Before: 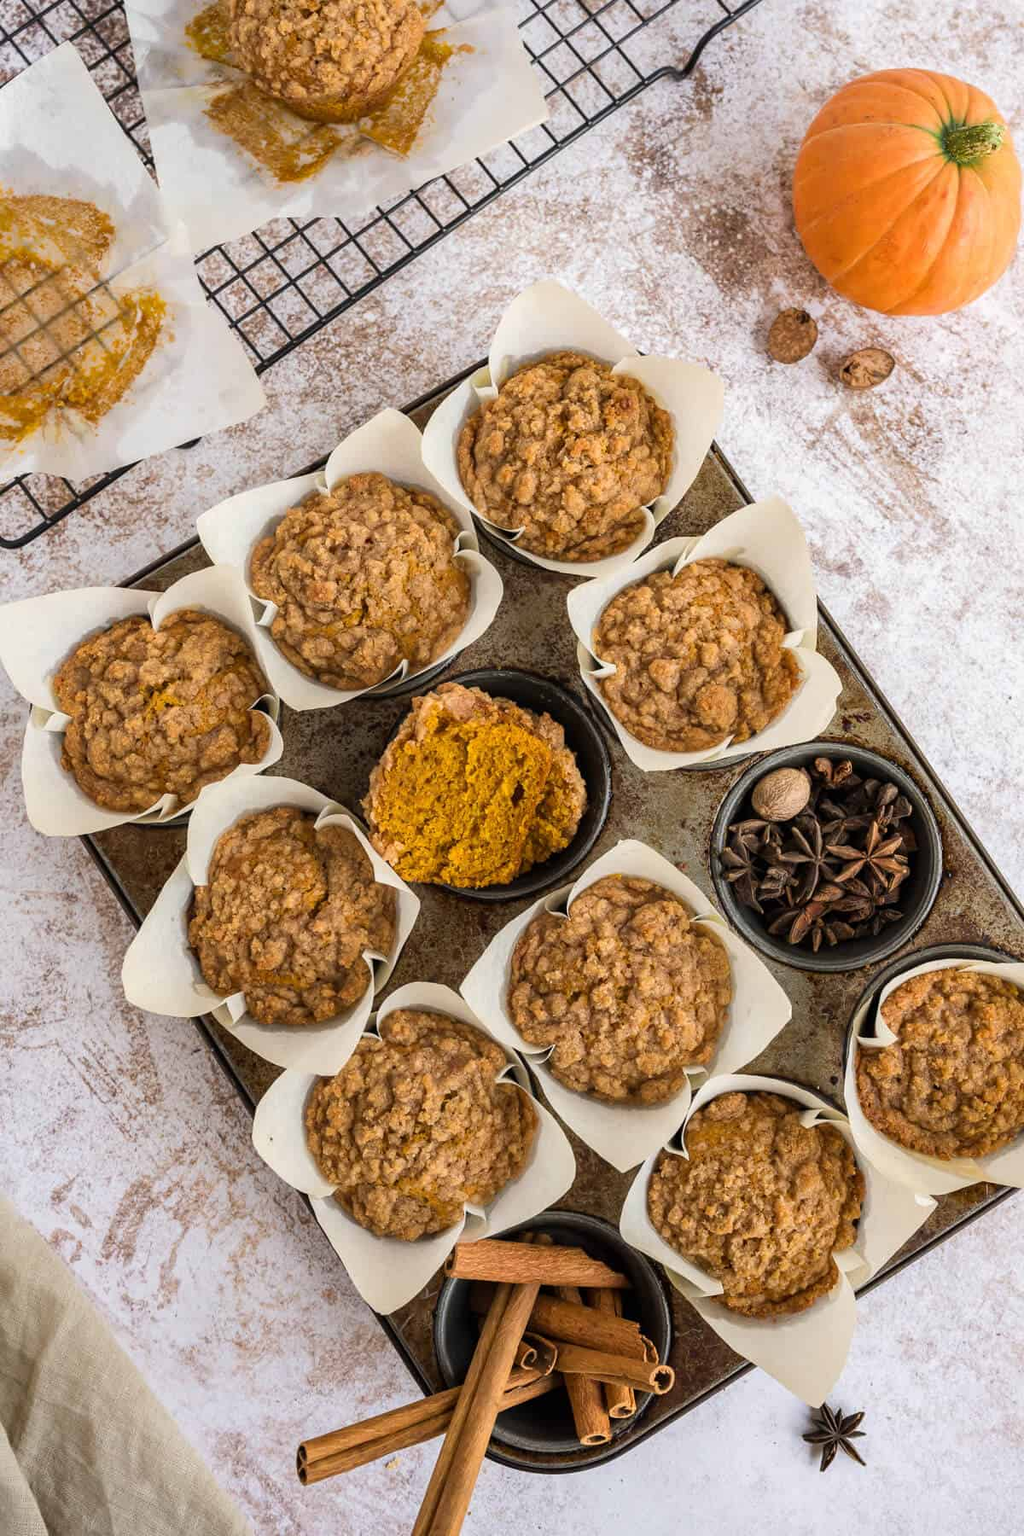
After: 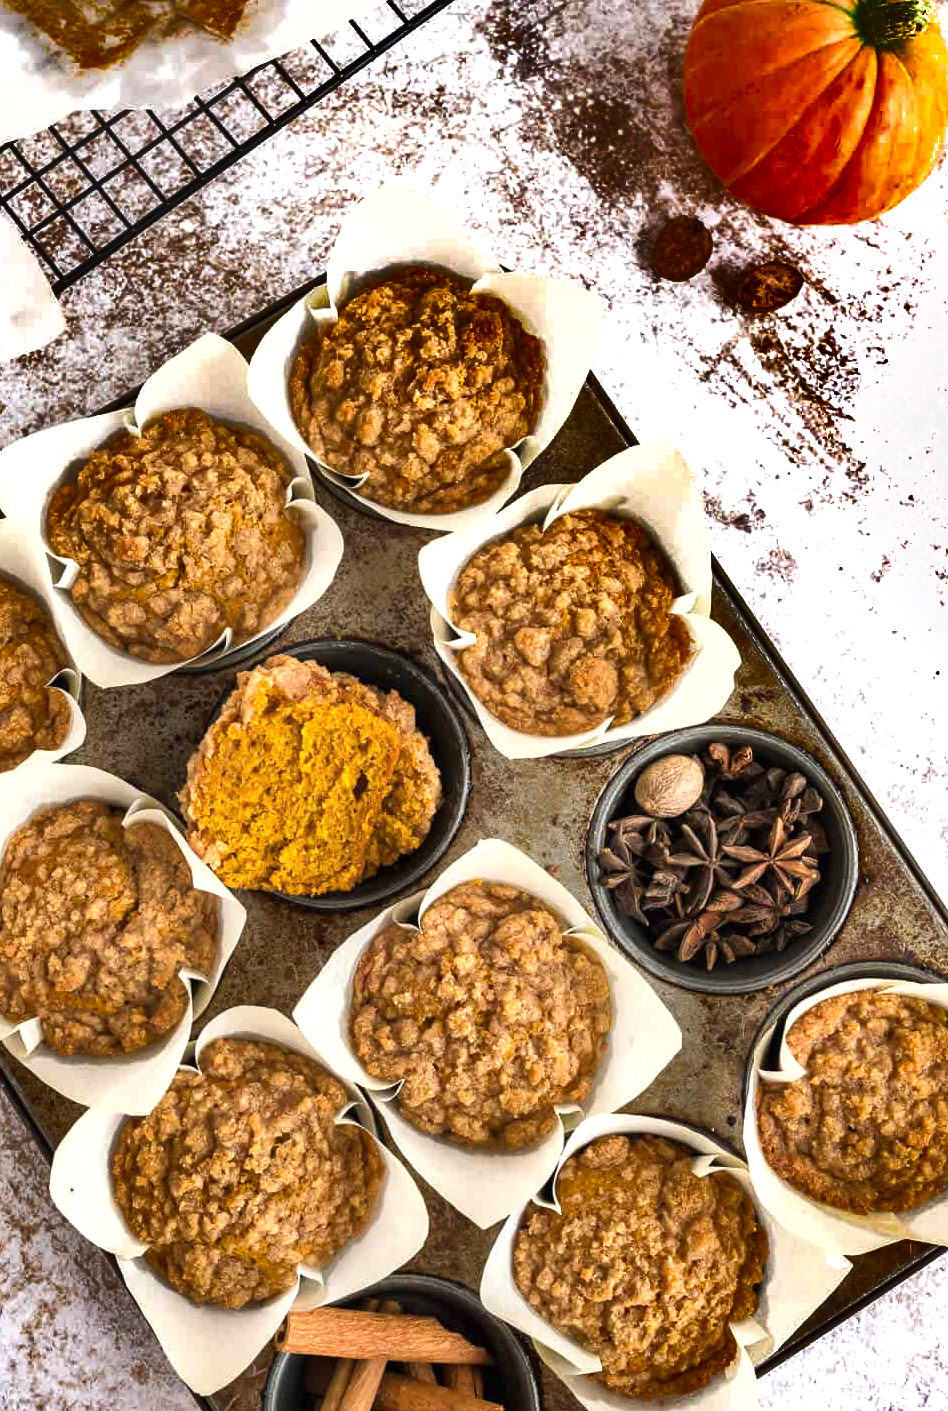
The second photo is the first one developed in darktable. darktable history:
shadows and highlights: shadows 21.02, highlights -81.52, soften with gaussian
crop and rotate: left 20.533%, top 8.074%, right 0.426%, bottom 13.484%
exposure: exposure 0.609 EV, compensate highlight preservation false
